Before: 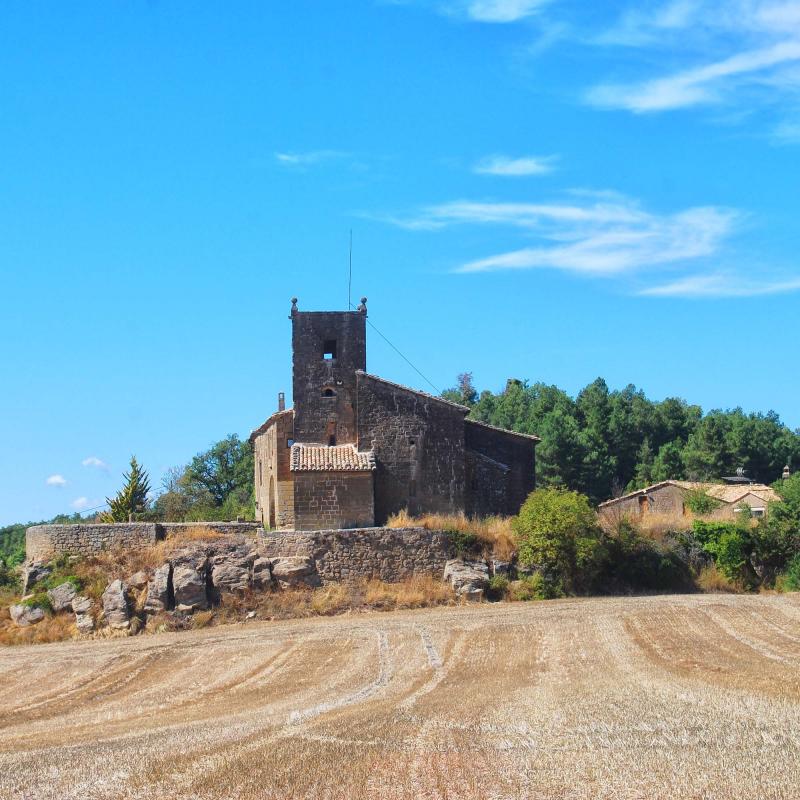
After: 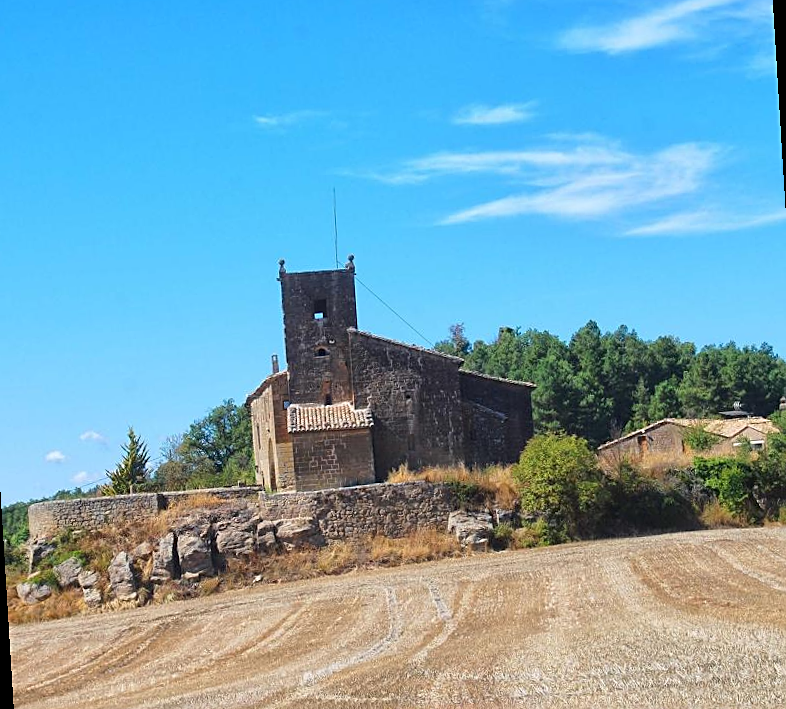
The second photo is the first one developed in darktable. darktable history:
rotate and perspective: rotation -3.52°, crop left 0.036, crop right 0.964, crop top 0.081, crop bottom 0.919
sharpen: on, module defaults
